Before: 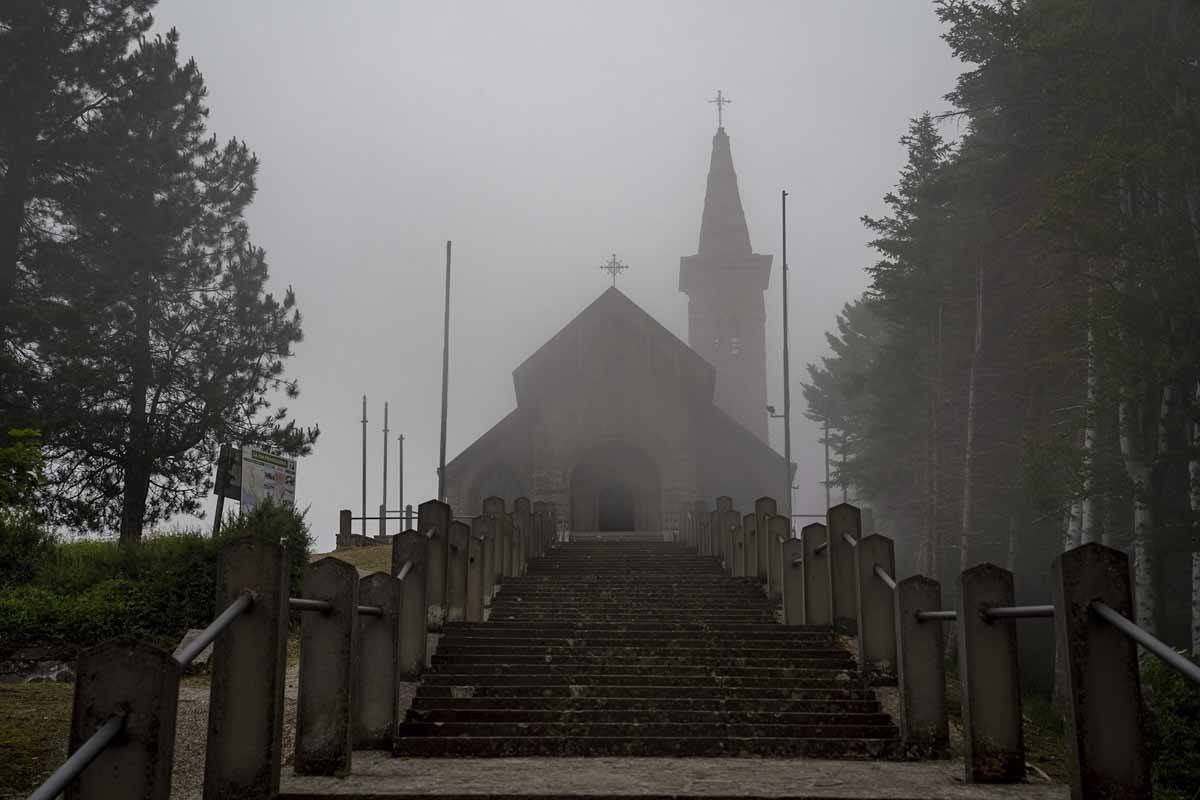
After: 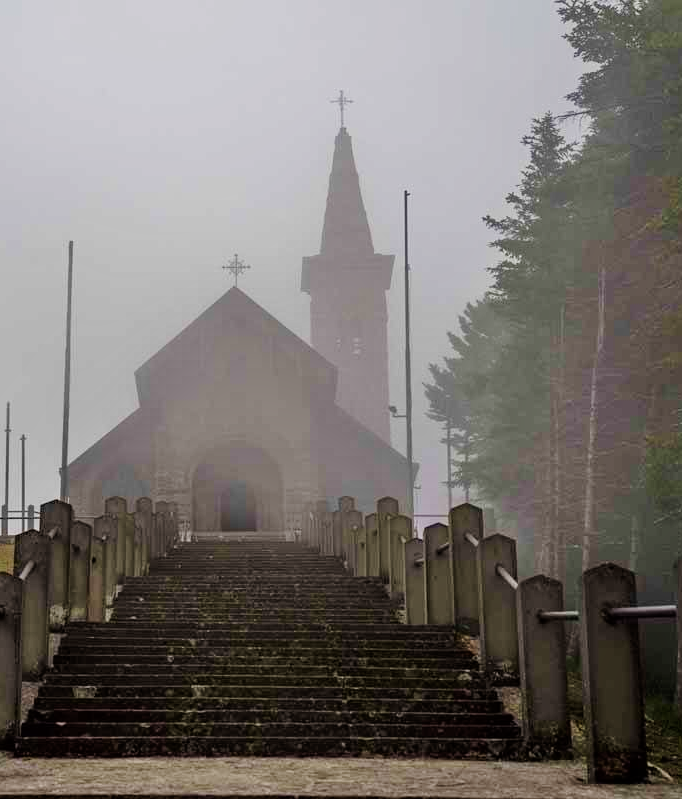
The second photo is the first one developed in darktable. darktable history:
crop: left 31.512%, top 0.002%, right 11.606%
tone curve: curves: ch0 [(0, 0) (0.087, 0.054) (0.281, 0.245) (0.506, 0.526) (0.8, 0.824) (0.994, 0.955)]; ch1 [(0, 0) (0.27, 0.195) (0.406, 0.435) (0.452, 0.474) (0.495, 0.5) (0.514, 0.508) (0.563, 0.584) (0.654, 0.689) (1, 1)]; ch2 [(0, 0) (0.269, 0.299) (0.459, 0.441) (0.498, 0.499) (0.523, 0.52) (0.551, 0.549) (0.633, 0.625) (0.659, 0.681) (0.718, 0.764) (1, 1)], preserve colors none
velvia: on, module defaults
tone equalizer: -7 EV 0.156 EV, -6 EV 0.581 EV, -5 EV 1.18 EV, -4 EV 1.33 EV, -3 EV 1.14 EV, -2 EV 0.6 EV, -1 EV 0.163 EV
